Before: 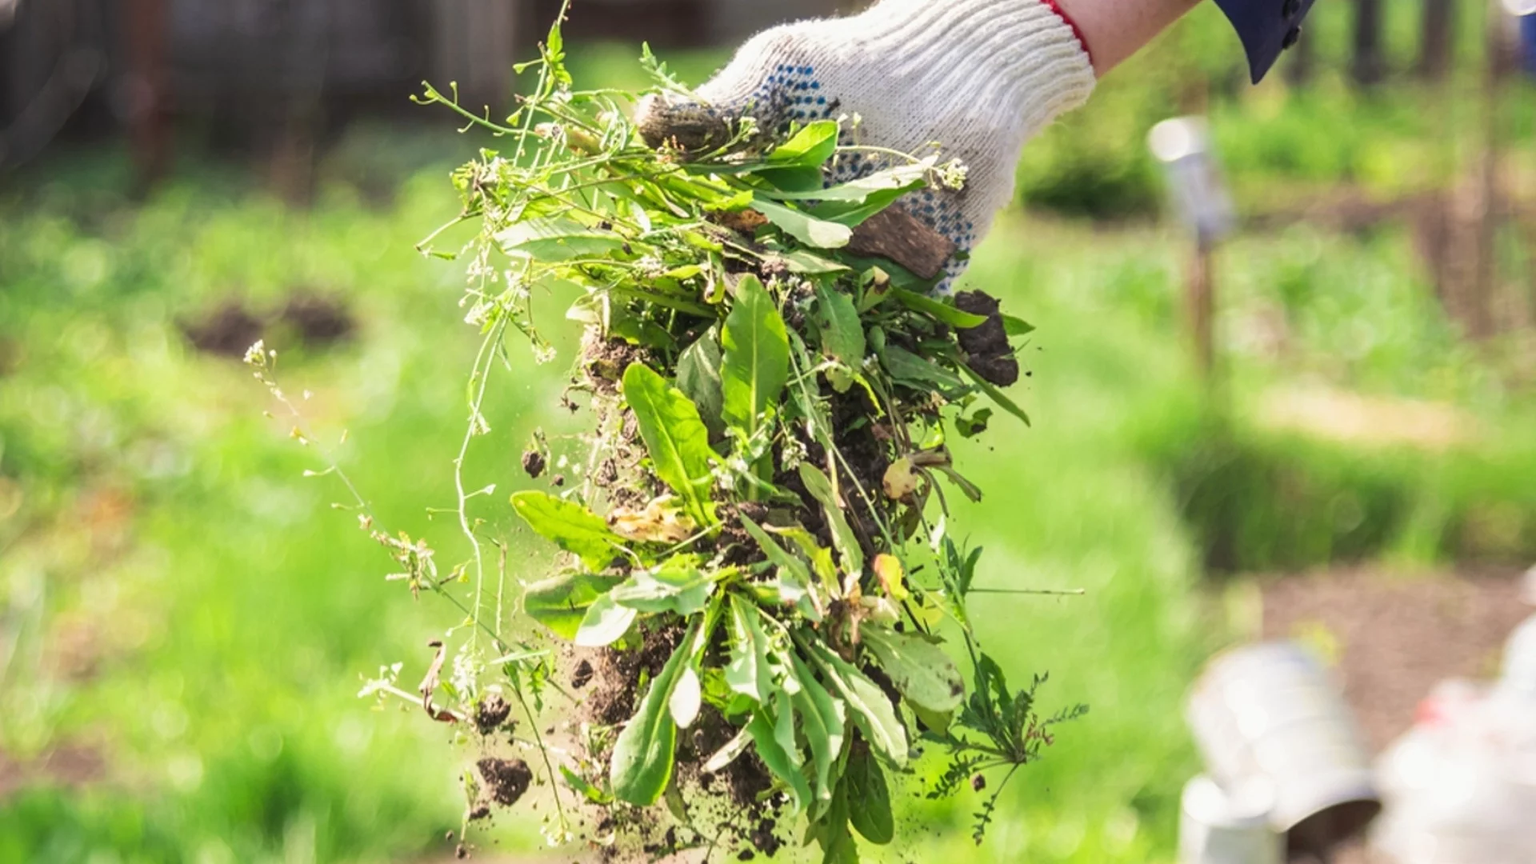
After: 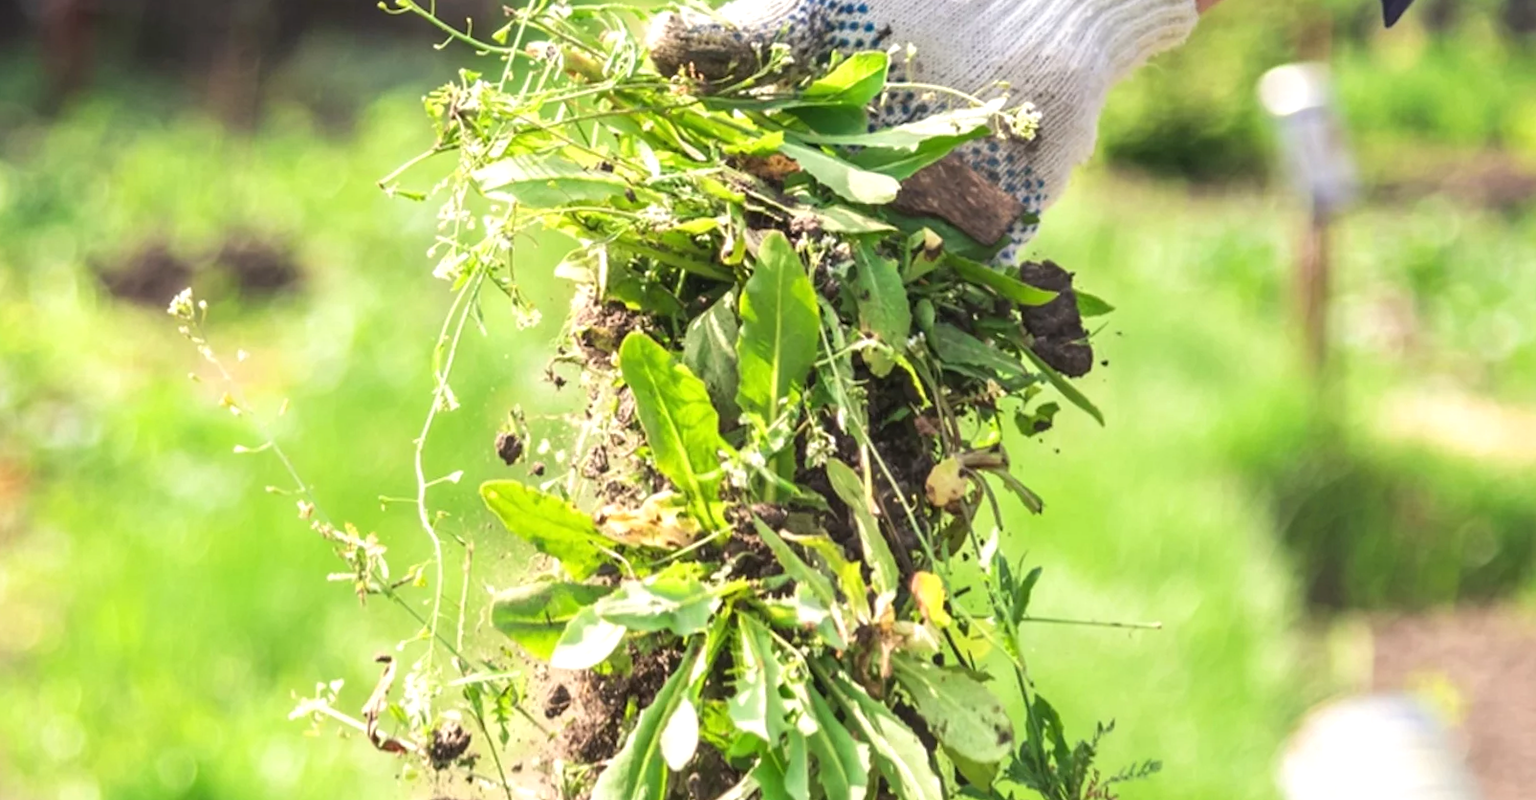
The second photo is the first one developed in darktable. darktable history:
exposure: exposure 0.3 EV, compensate highlight preservation false
crop: left 7.856%, top 11.836%, right 10.12%, bottom 15.387%
rotate and perspective: rotation 2.17°, automatic cropping off
